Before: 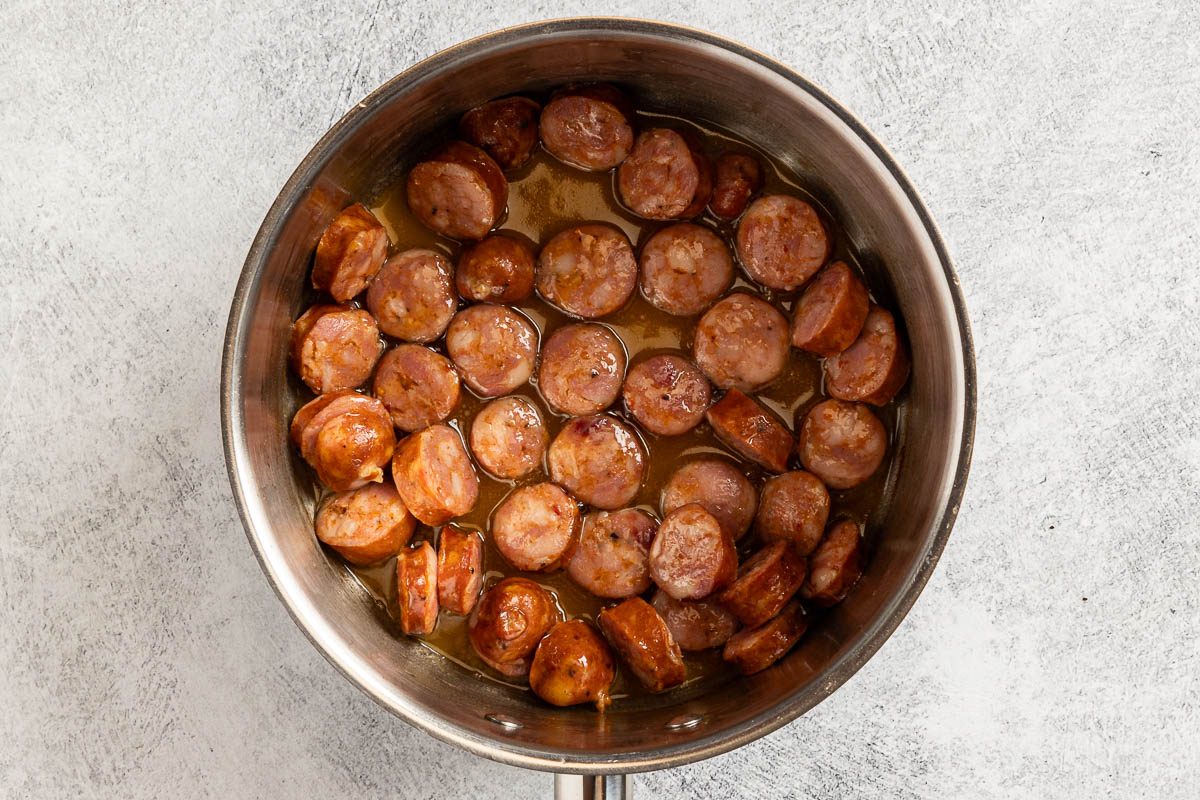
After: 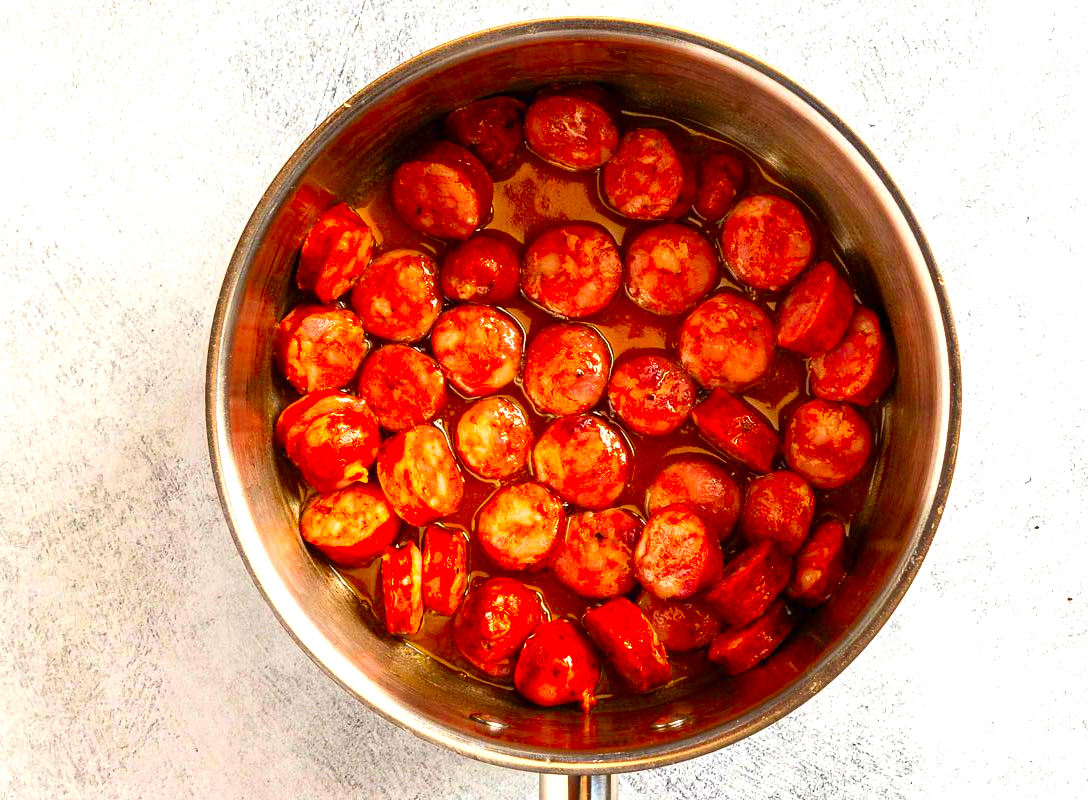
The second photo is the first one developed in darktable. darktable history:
crop and rotate: left 1.298%, right 7.974%
exposure: exposure 0.609 EV, compensate highlight preservation false
color correction: highlights b* 0.058, saturation 2.14
